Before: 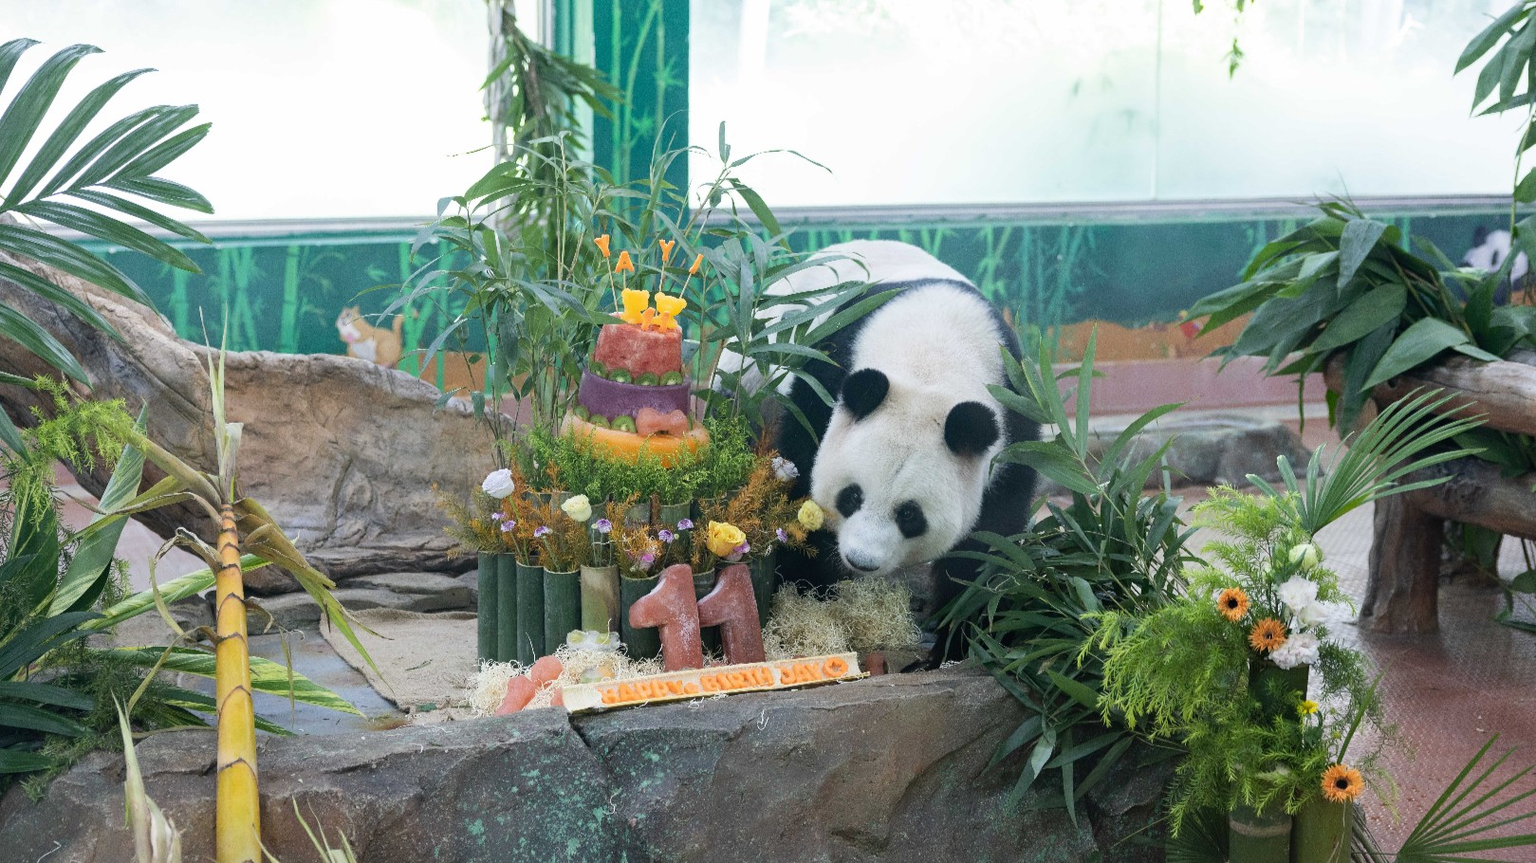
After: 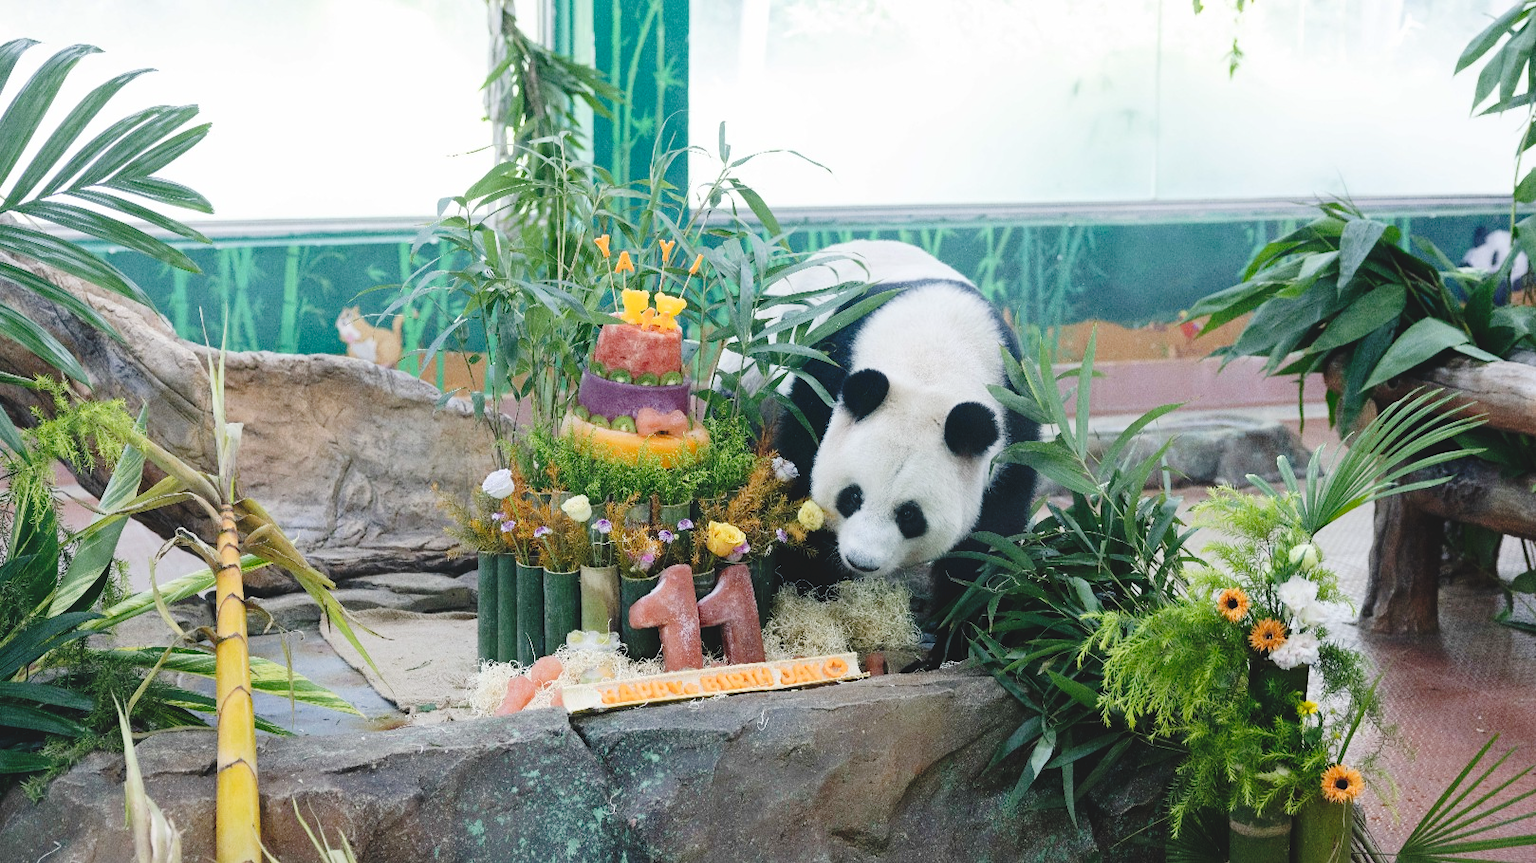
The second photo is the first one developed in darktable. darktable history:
tone curve: curves: ch0 [(0, 0) (0.003, 0.074) (0.011, 0.079) (0.025, 0.083) (0.044, 0.095) (0.069, 0.097) (0.1, 0.11) (0.136, 0.131) (0.177, 0.159) (0.224, 0.209) (0.277, 0.279) (0.335, 0.367) (0.399, 0.455) (0.468, 0.538) (0.543, 0.621) (0.623, 0.699) (0.709, 0.782) (0.801, 0.848) (0.898, 0.924) (1, 1)], preserve colors none
